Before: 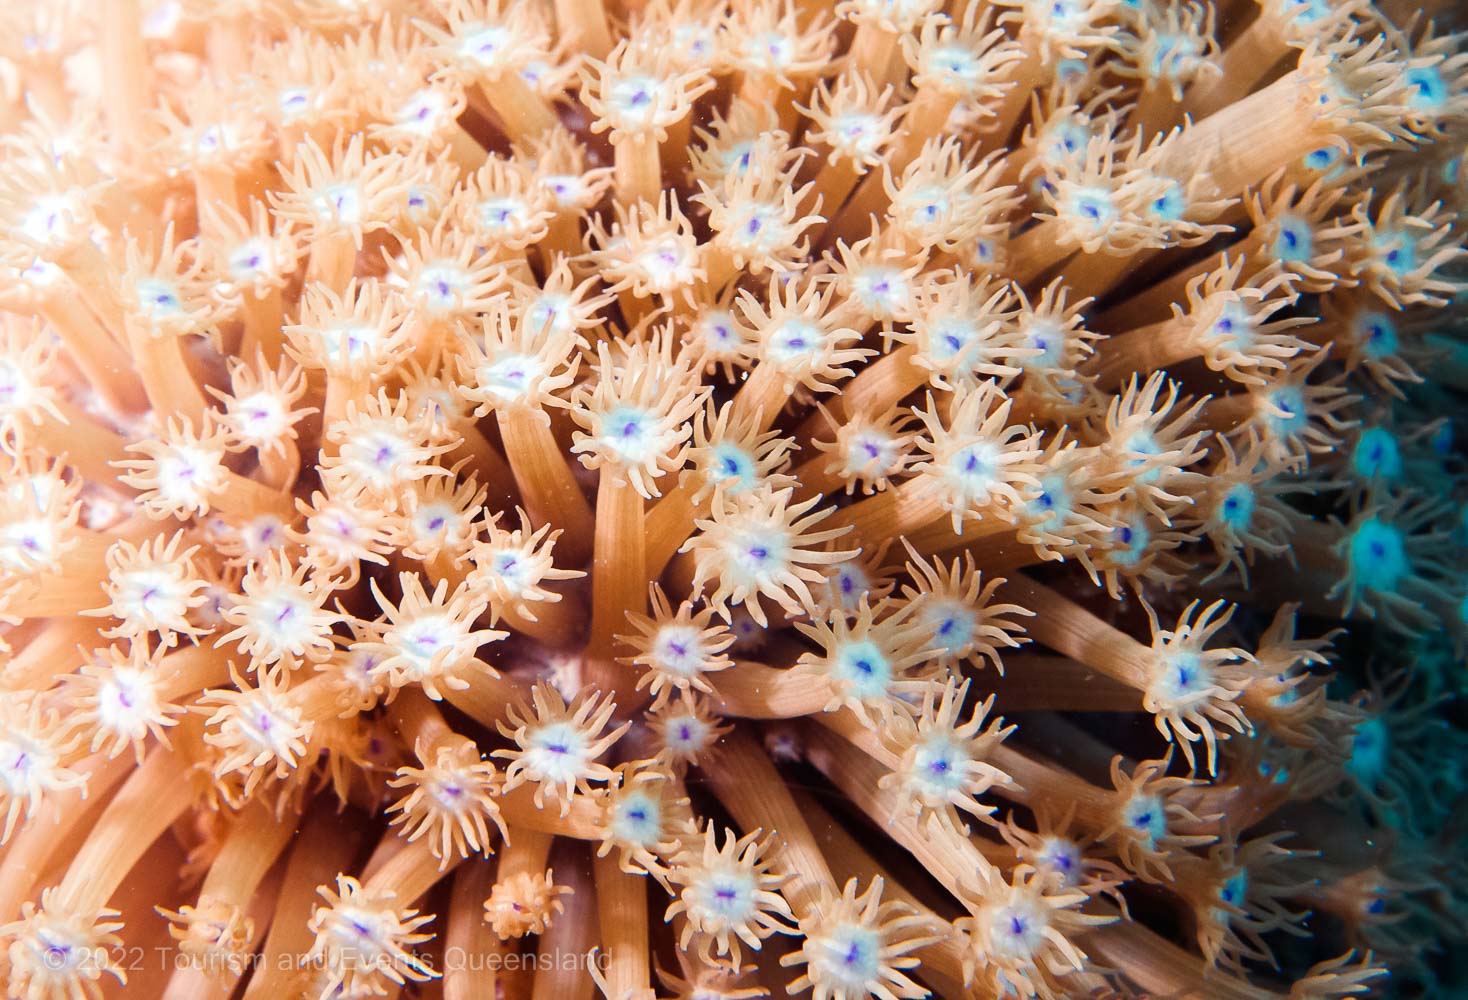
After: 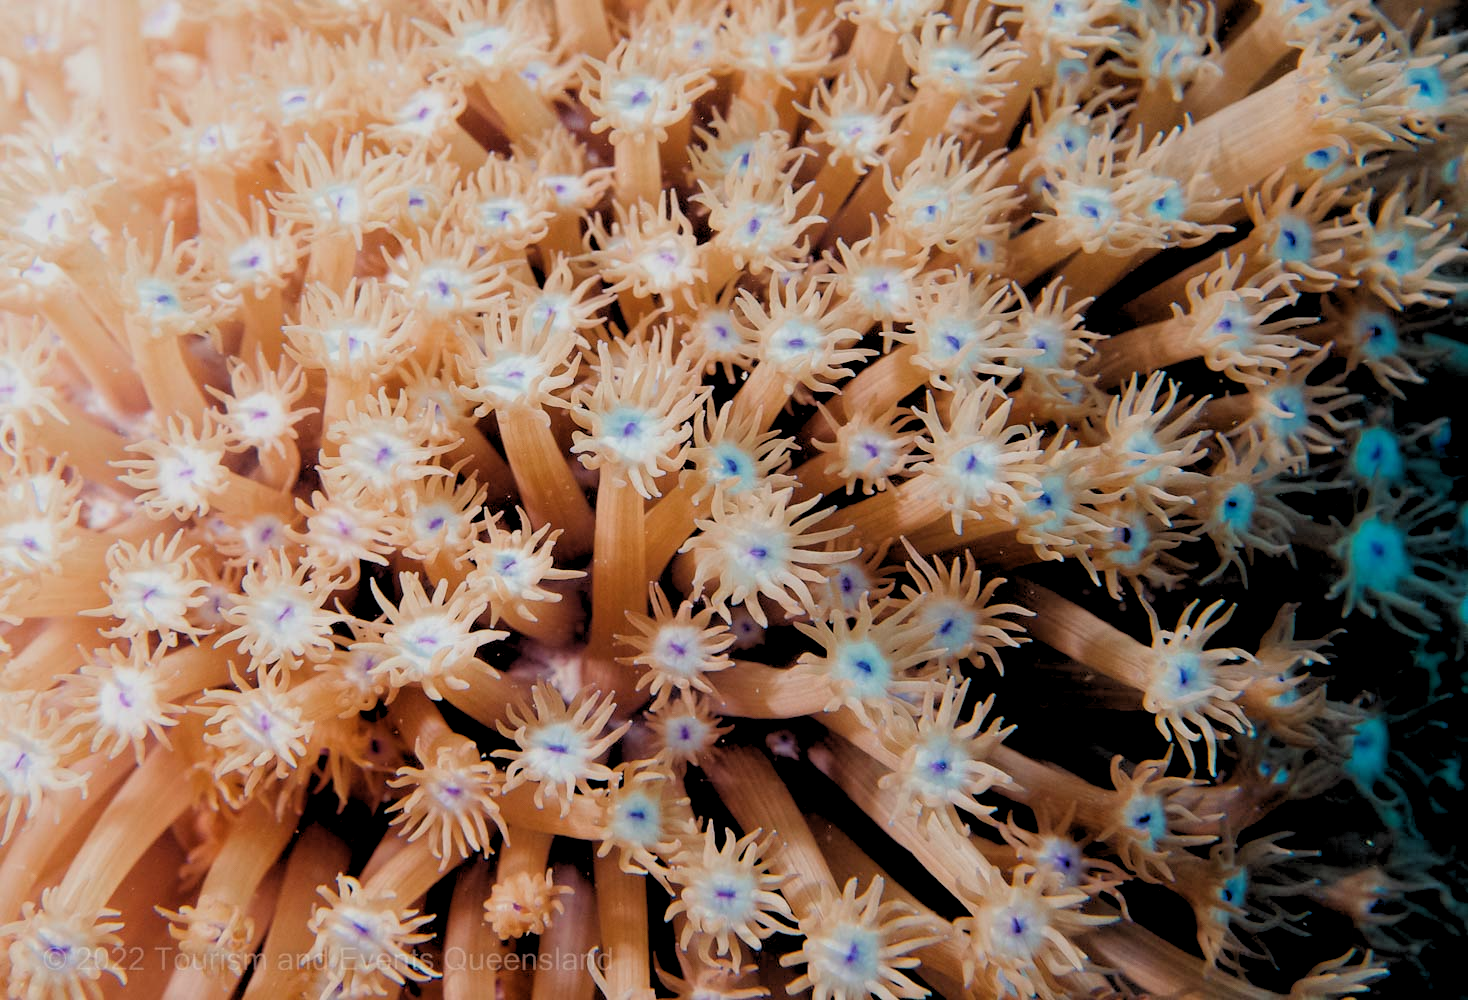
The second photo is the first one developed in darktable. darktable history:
rgb levels: levels [[0.034, 0.472, 0.904], [0, 0.5, 1], [0, 0.5, 1]]
color balance rgb: contrast -10%
tone equalizer: -8 EV 0.25 EV, -7 EV 0.417 EV, -6 EV 0.417 EV, -5 EV 0.25 EV, -3 EV -0.25 EV, -2 EV -0.417 EV, -1 EV -0.417 EV, +0 EV -0.25 EV, edges refinement/feathering 500, mask exposure compensation -1.57 EV, preserve details guided filter
